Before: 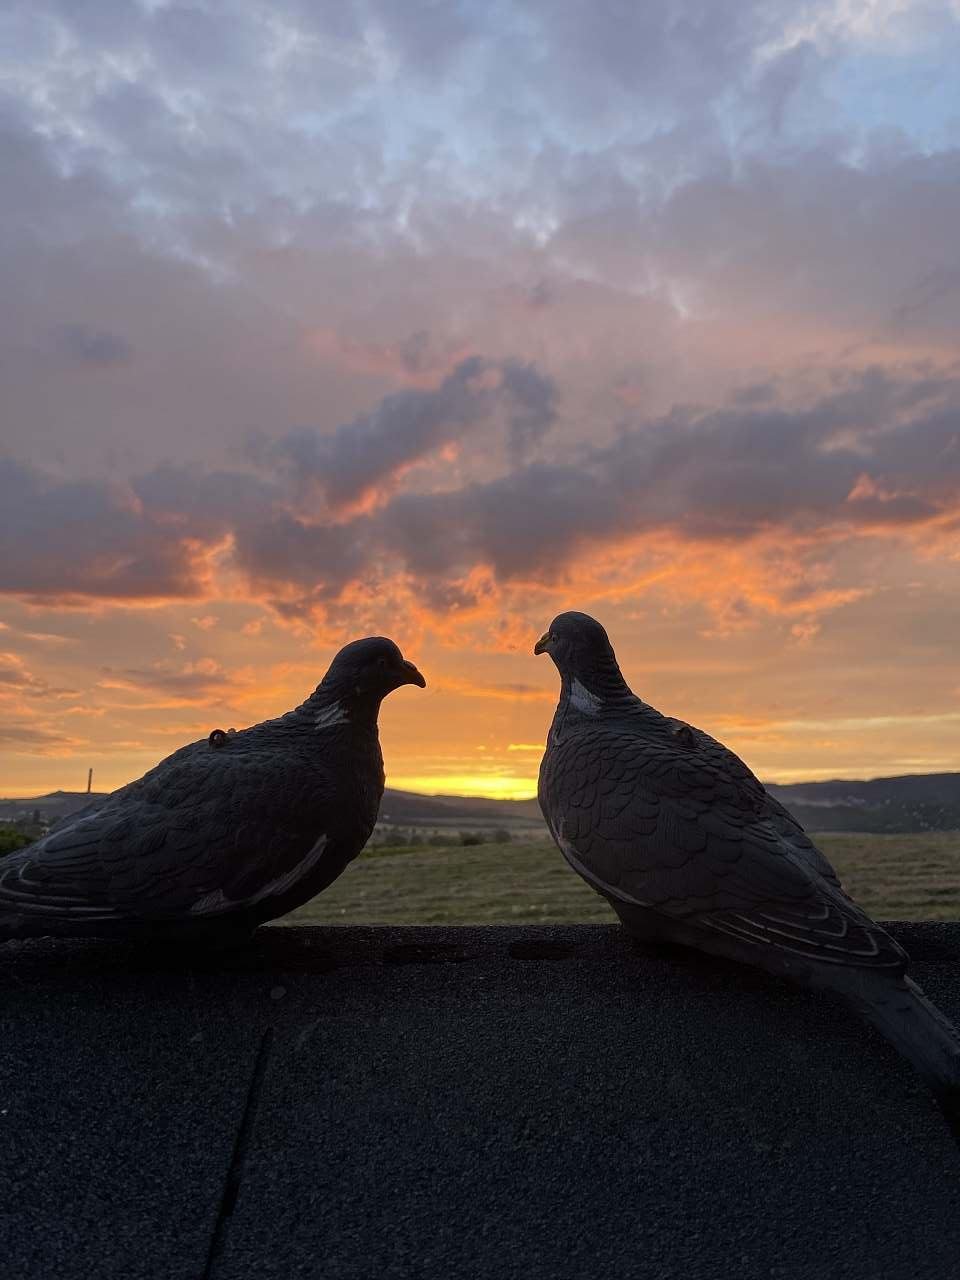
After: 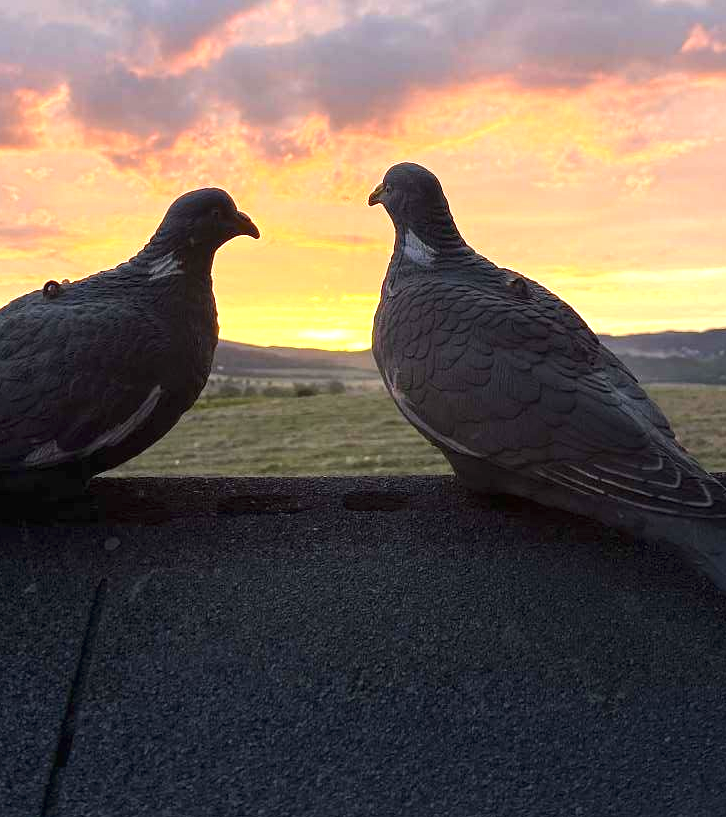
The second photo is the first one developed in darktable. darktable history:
crop and rotate: left 17.299%, top 35.115%, right 7.015%, bottom 1.024%
exposure: black level correction 0, exposure 1.388 EV, compensate exposure bias true, compensate highlight preservation false
